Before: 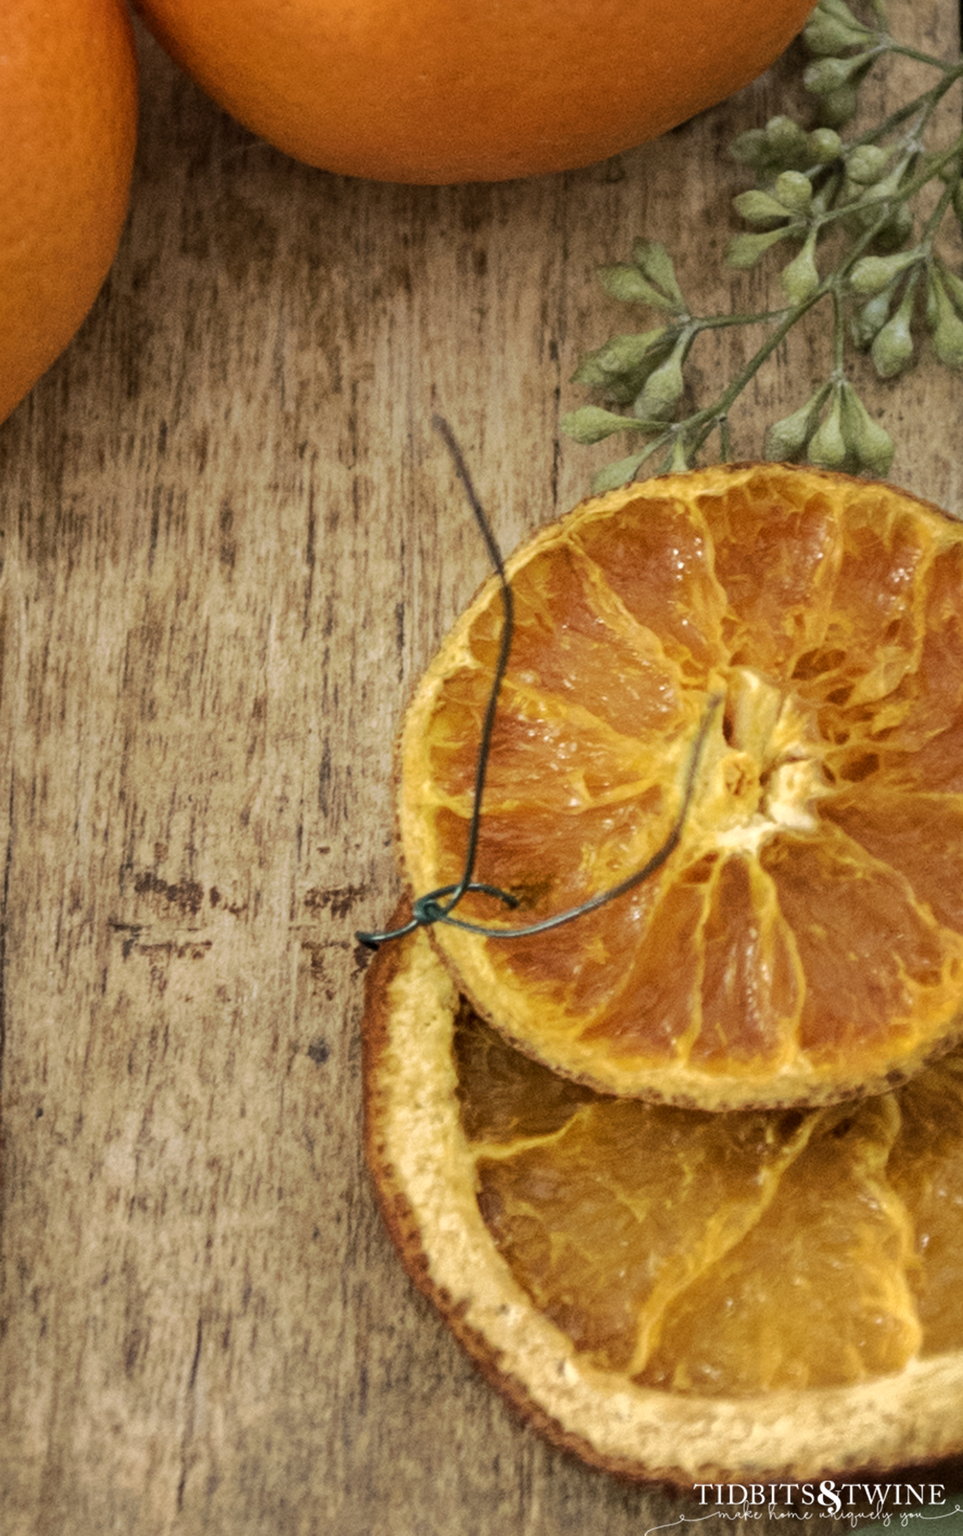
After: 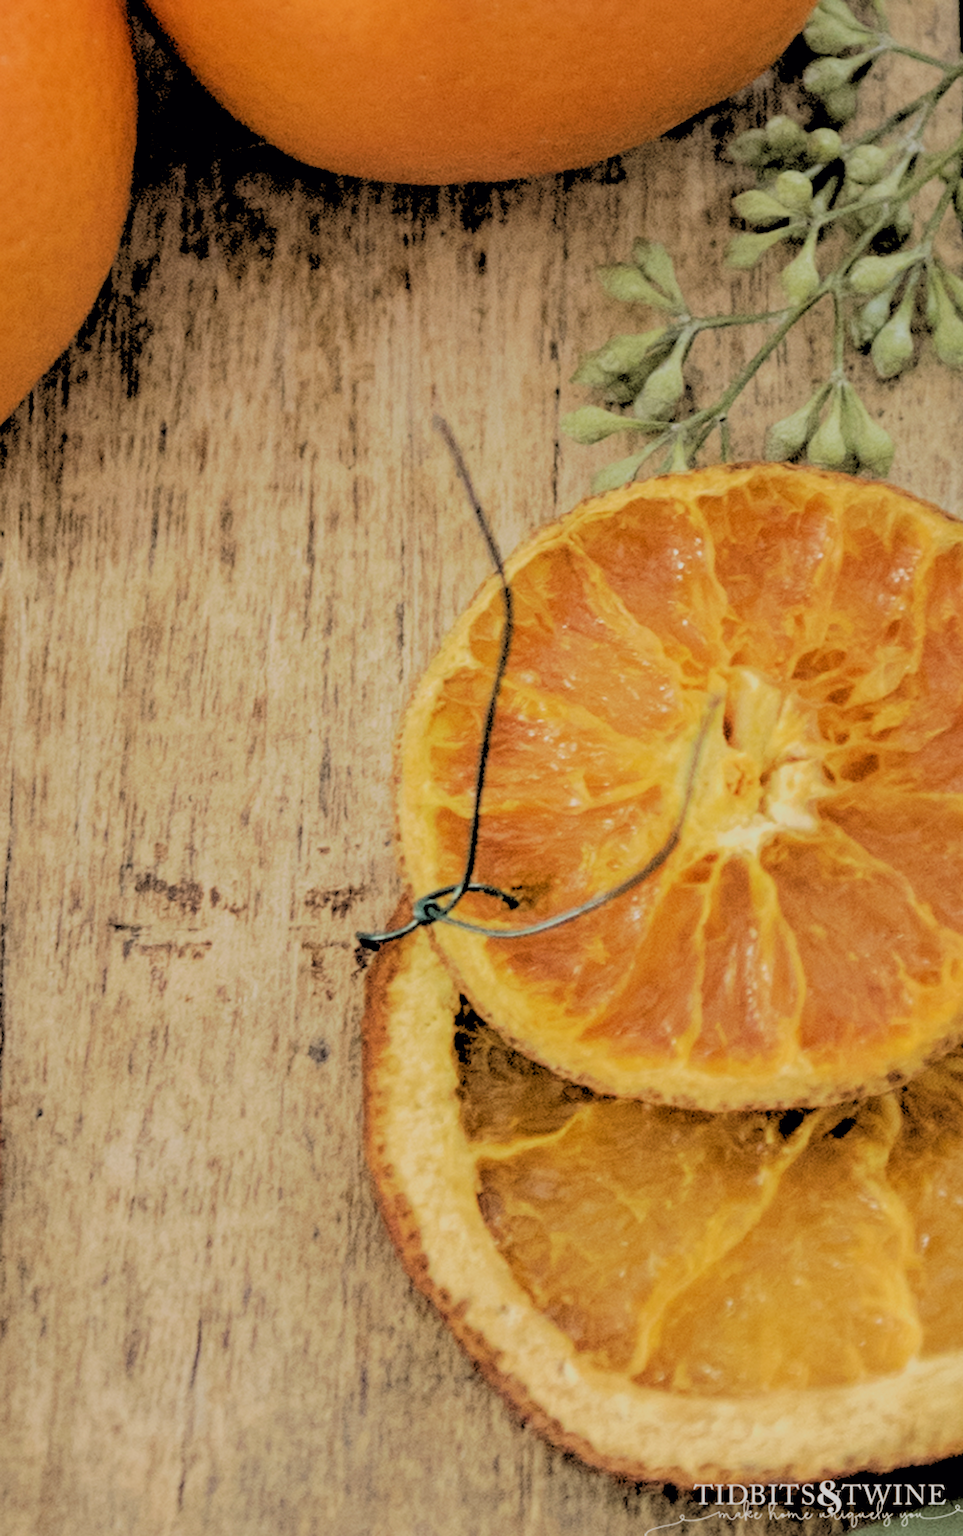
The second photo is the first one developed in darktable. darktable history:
filmic rgb: black relative exposure -7.15 EV, white relative exposure 5.36 EV, hardness 3.02, color science v6 (2022)
rgb levels: levels [[0.027, 0.429, 0.996], [0, 0.5, 1], [0, 0.5, 1]]
